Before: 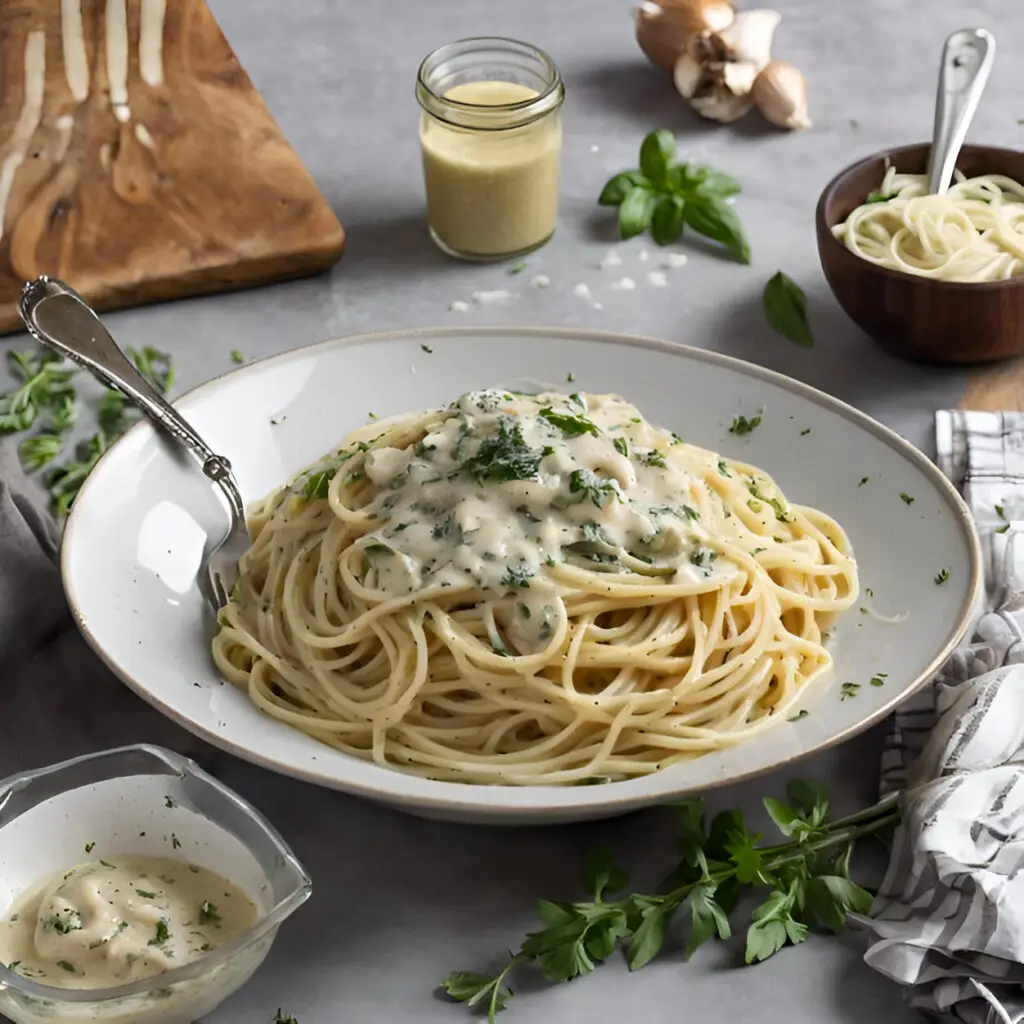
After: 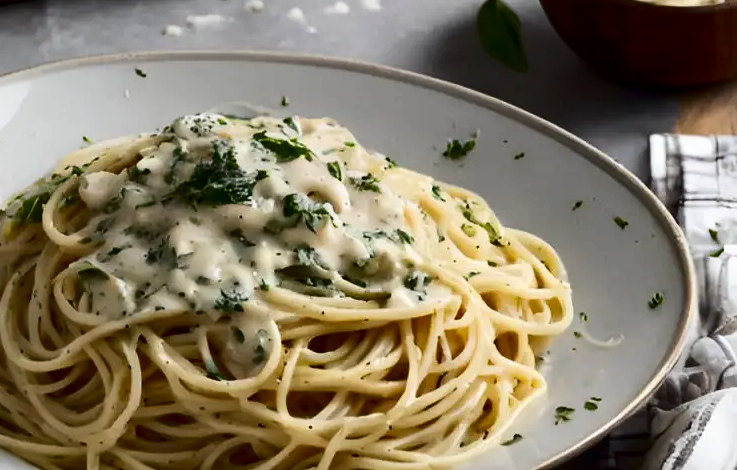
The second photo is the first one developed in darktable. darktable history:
crop and rotate: left 27.938%, top 27.046%, bottom 27.046%
contrast brightness saturation: contrast 0.19, brightness -0.24, saturation 0.11
